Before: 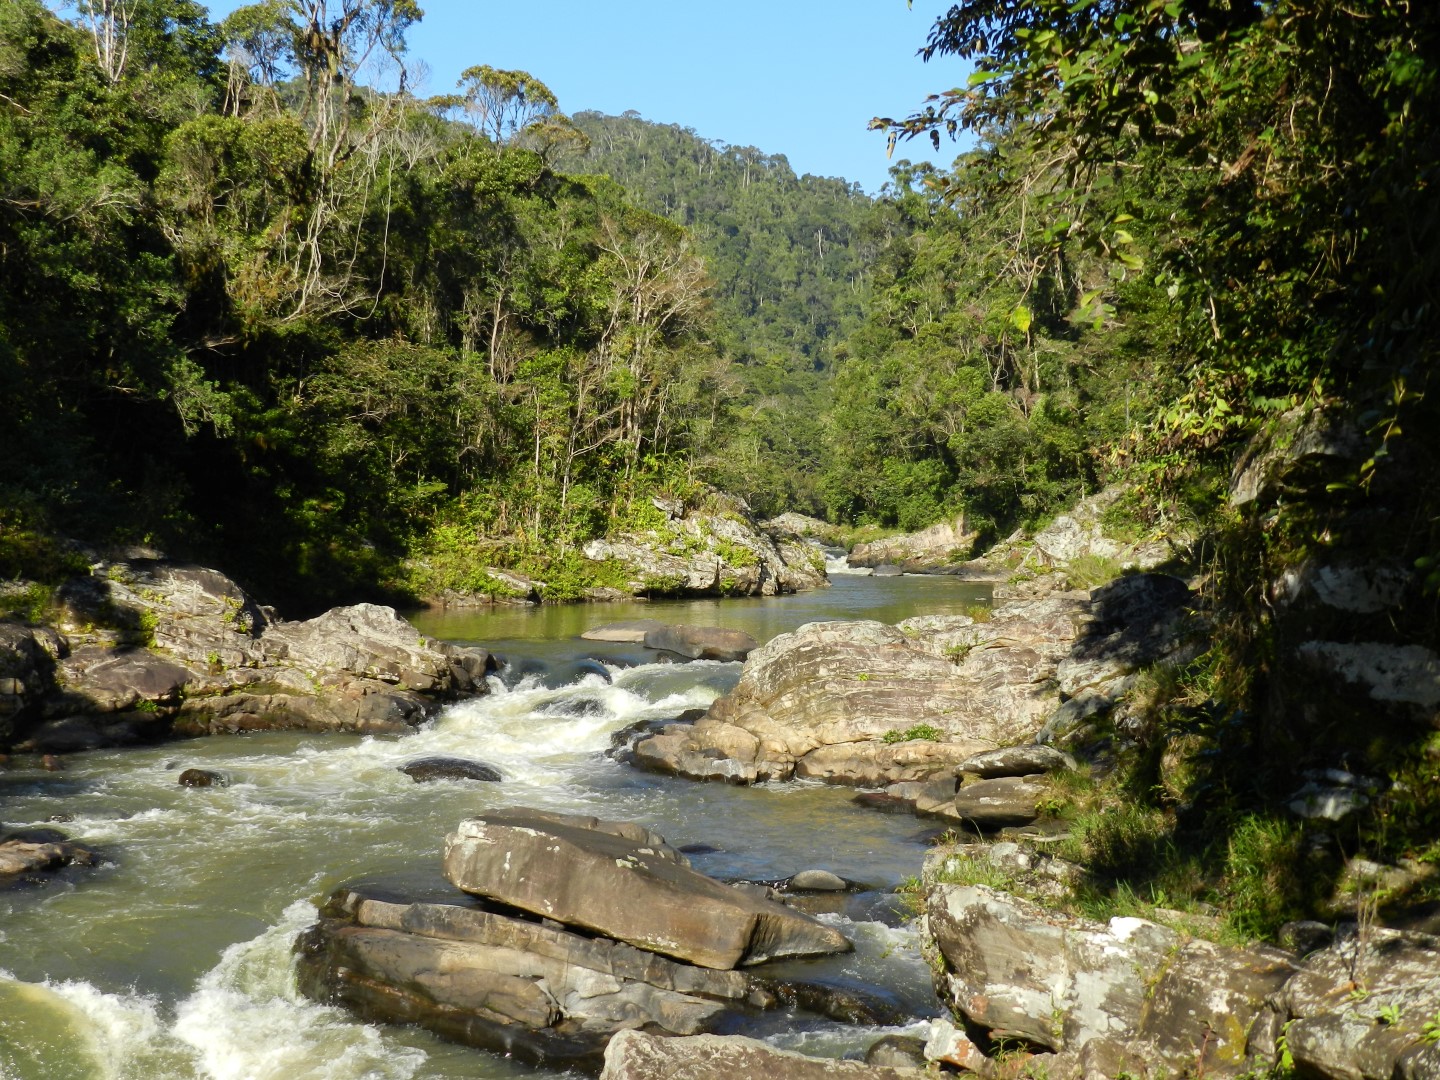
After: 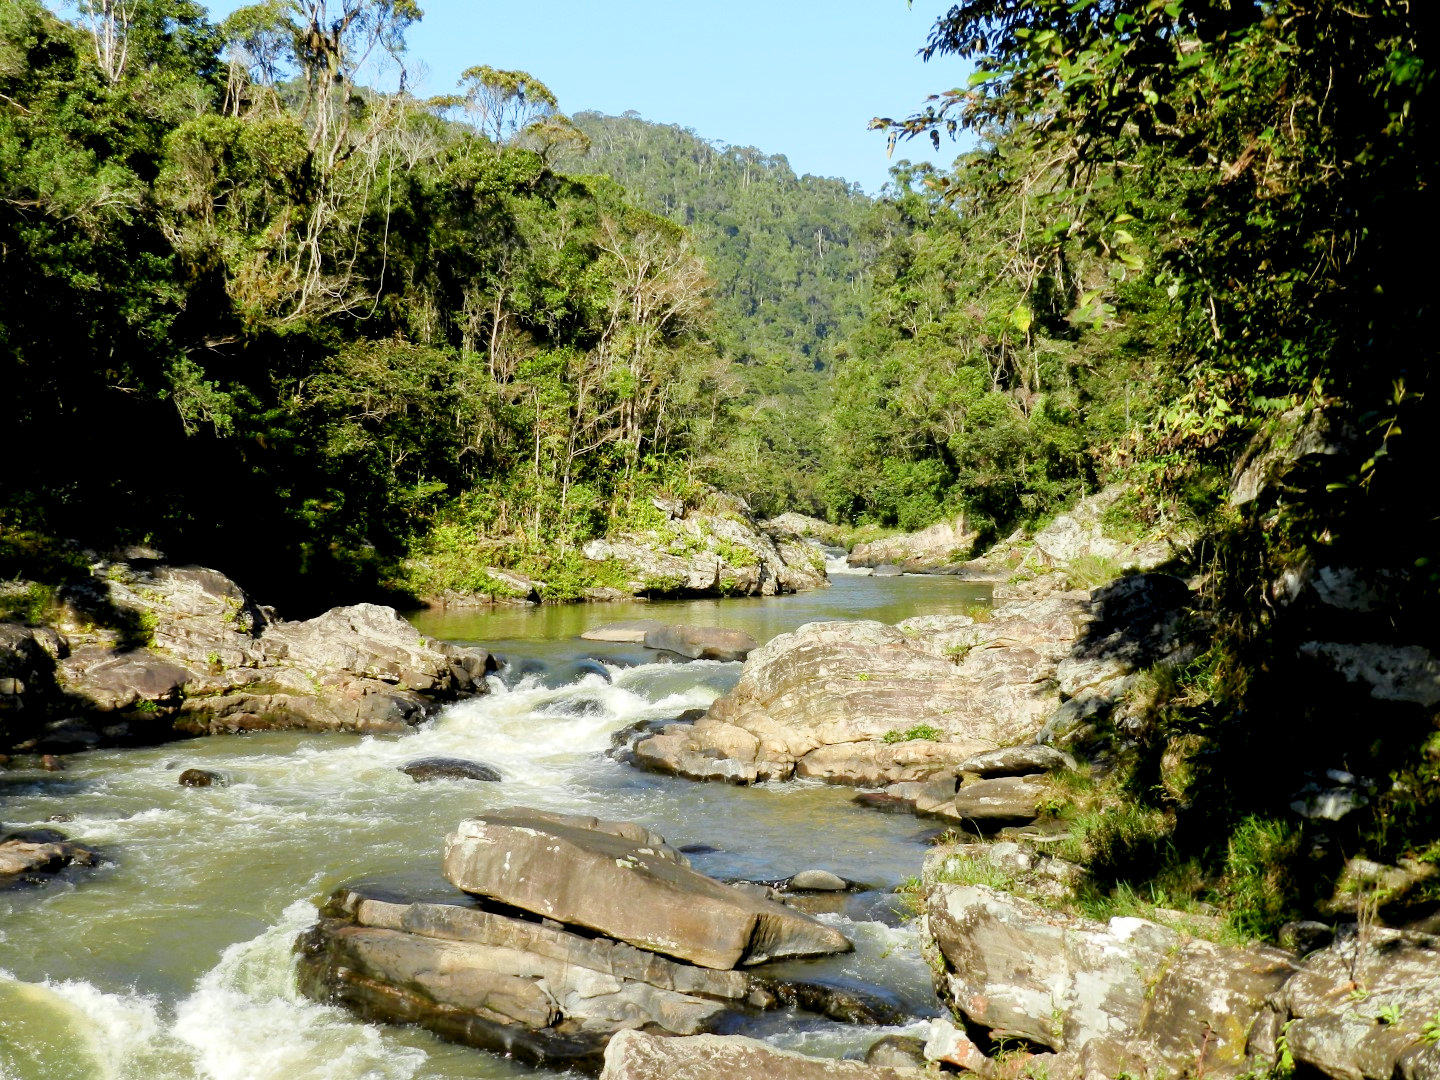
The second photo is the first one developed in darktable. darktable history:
tone curve: curves: ch0 [(0, 0) (0.003, 0.004) (0.011, 0.014) (0.025, 0.032) (0.044, 0.057) (0.069, 0.089) (0.1, 0.128) (0.136, 0.174) (0.177, 0.227) (0.224, 0.287) (0.277, 0.354) (0.335, 0.427) (0.399, 0.507) (0.468, 0.582) (0.543, 0.653) (0.623, 0.726) (0.709, 0.799) (0.801, 0.876) (0.898, 0.937) (1, 1)], preserve colors none
color look up table: target L [63.57, 44.64, 33.01, 100, 80.63, 72.18, 63.26, 57.58, 52.74, 42.89, 37.04, 26.14, 70.95, 58.83, 50.49, 49.39, 36.06, 24.56, 23.44, 6.72, 63.36, 47.93, 42.85, 26.97, 0 ×25], target a [-21.03, -33.5, -9.856, -0.001, 0.228, 7.3, 23.14, 20.84, 38.77, -0.298, 48.12, 14.33, -0.335, -0.337, 8.492, 47.72, 7.591, 25.12, 14.2, -0.001, -30.76, -22.08, -2.626, -0.412, 0 ×25], target b [54.29, 30.59, 24.91, 0.013, 1.237, 71.01, 60.18, 15.71, 47.59, 0.891, 20.97, 15.27, -0.908, -0.993, -28.13, -18.05, -46.19, -21.41, -50.02, 0.006, -1.126, -28.87, -25.1, -0.946, 0 ×25], num patches 24
